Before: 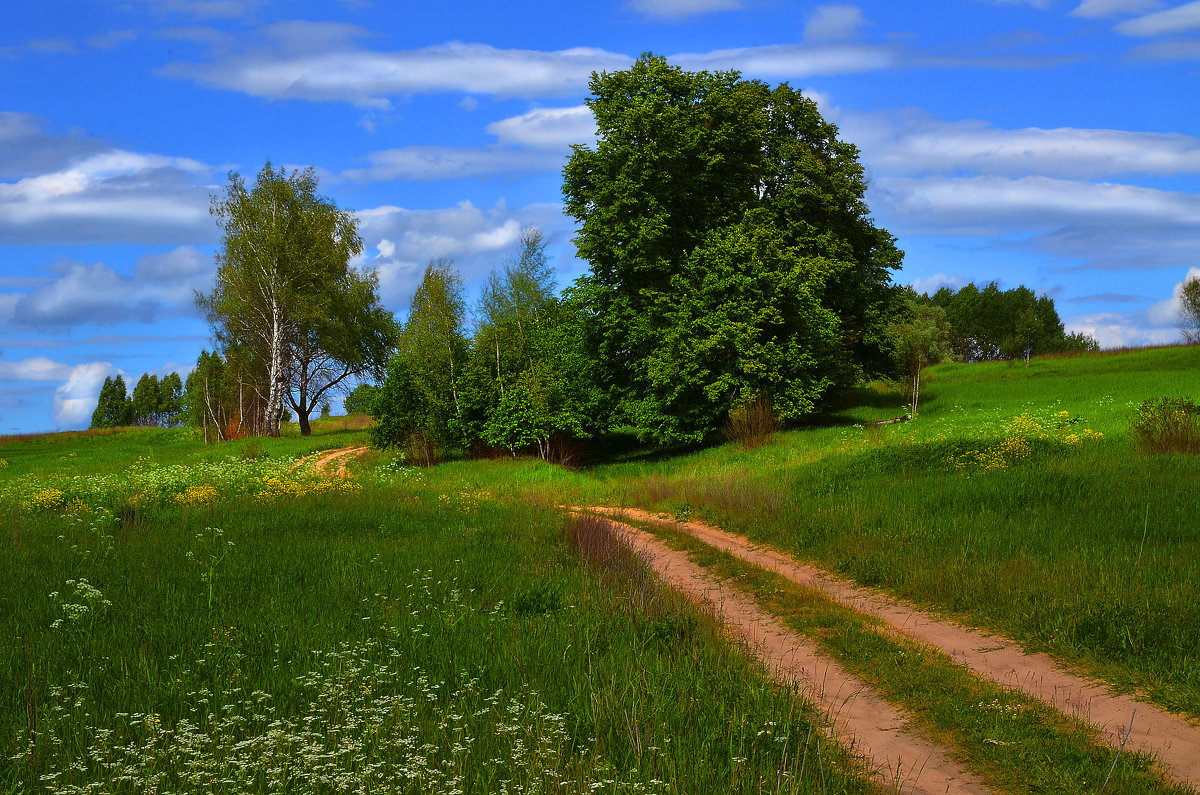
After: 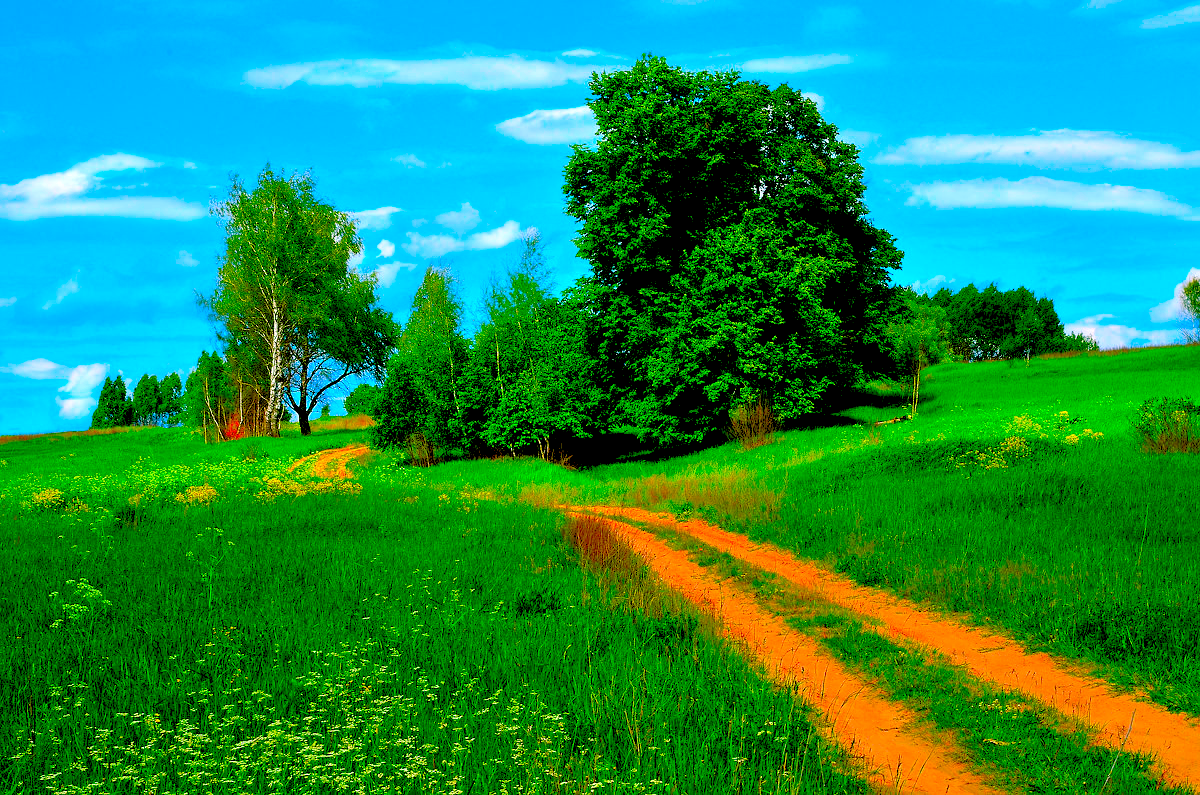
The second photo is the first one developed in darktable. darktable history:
levels: levels [0.072, 0.414, 0.976]
color balance rgb: shadows lift › chroma 11.803%, shadows lift › hue 133.91°, global offset › luminance -0.861%, perceptual saturation grading › global saturation 0.619%, perceptual brilliance grading › highlights 7.525%, perceptual brilliance grading › mid-tones 4.16%, perceptual brilliance grading › shadows 1.282%
color correction: highlights b* -0.042, saturation 2.12
